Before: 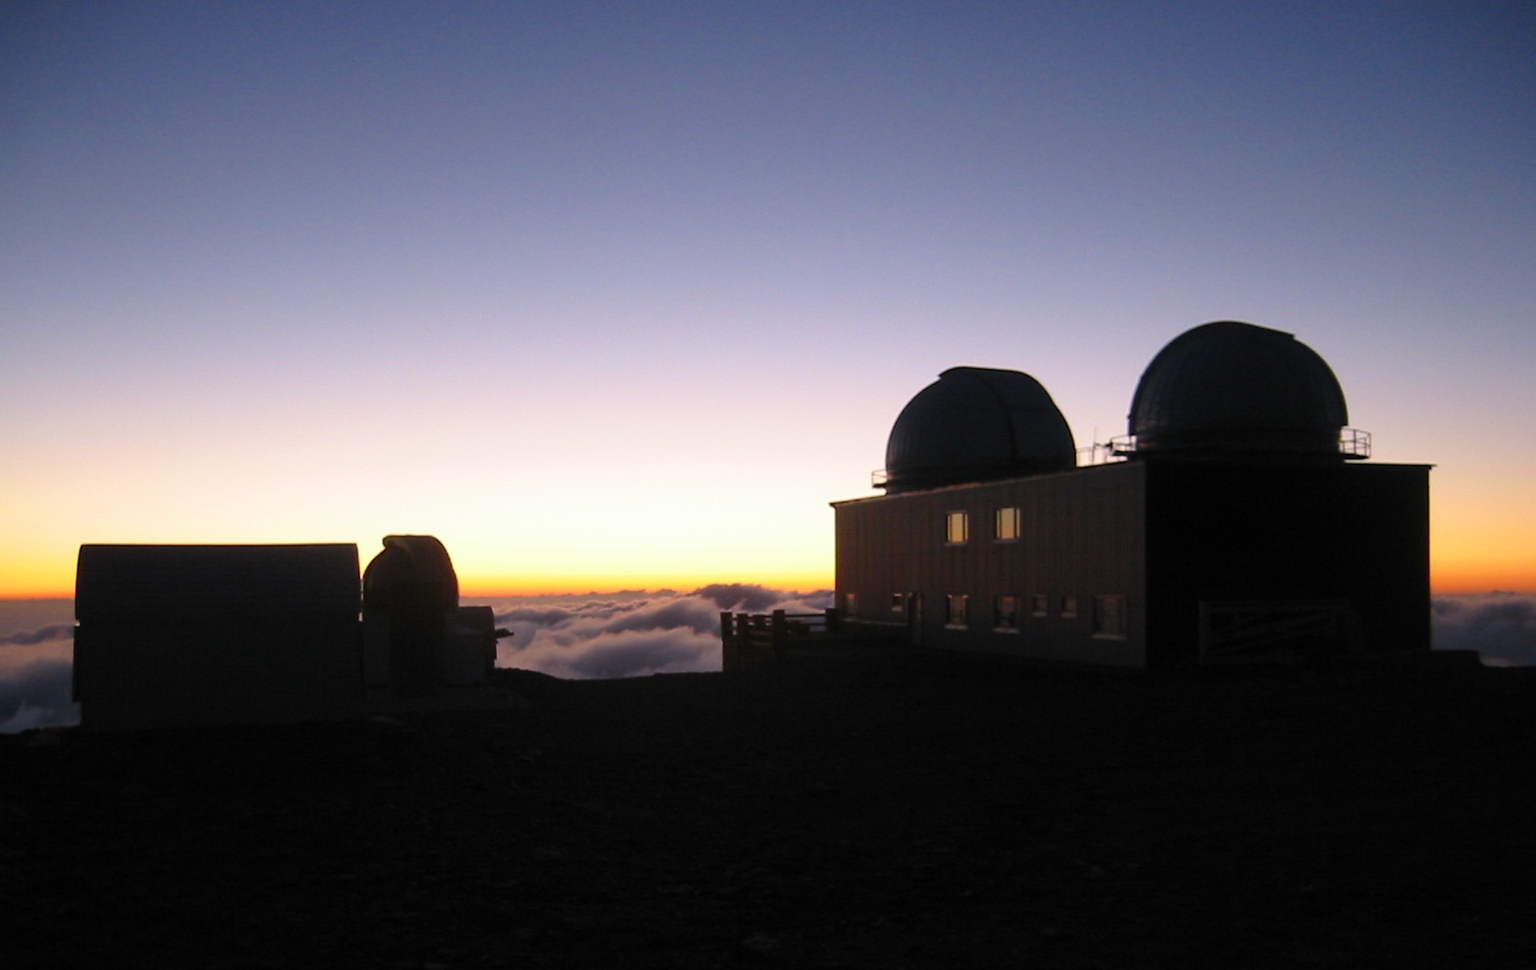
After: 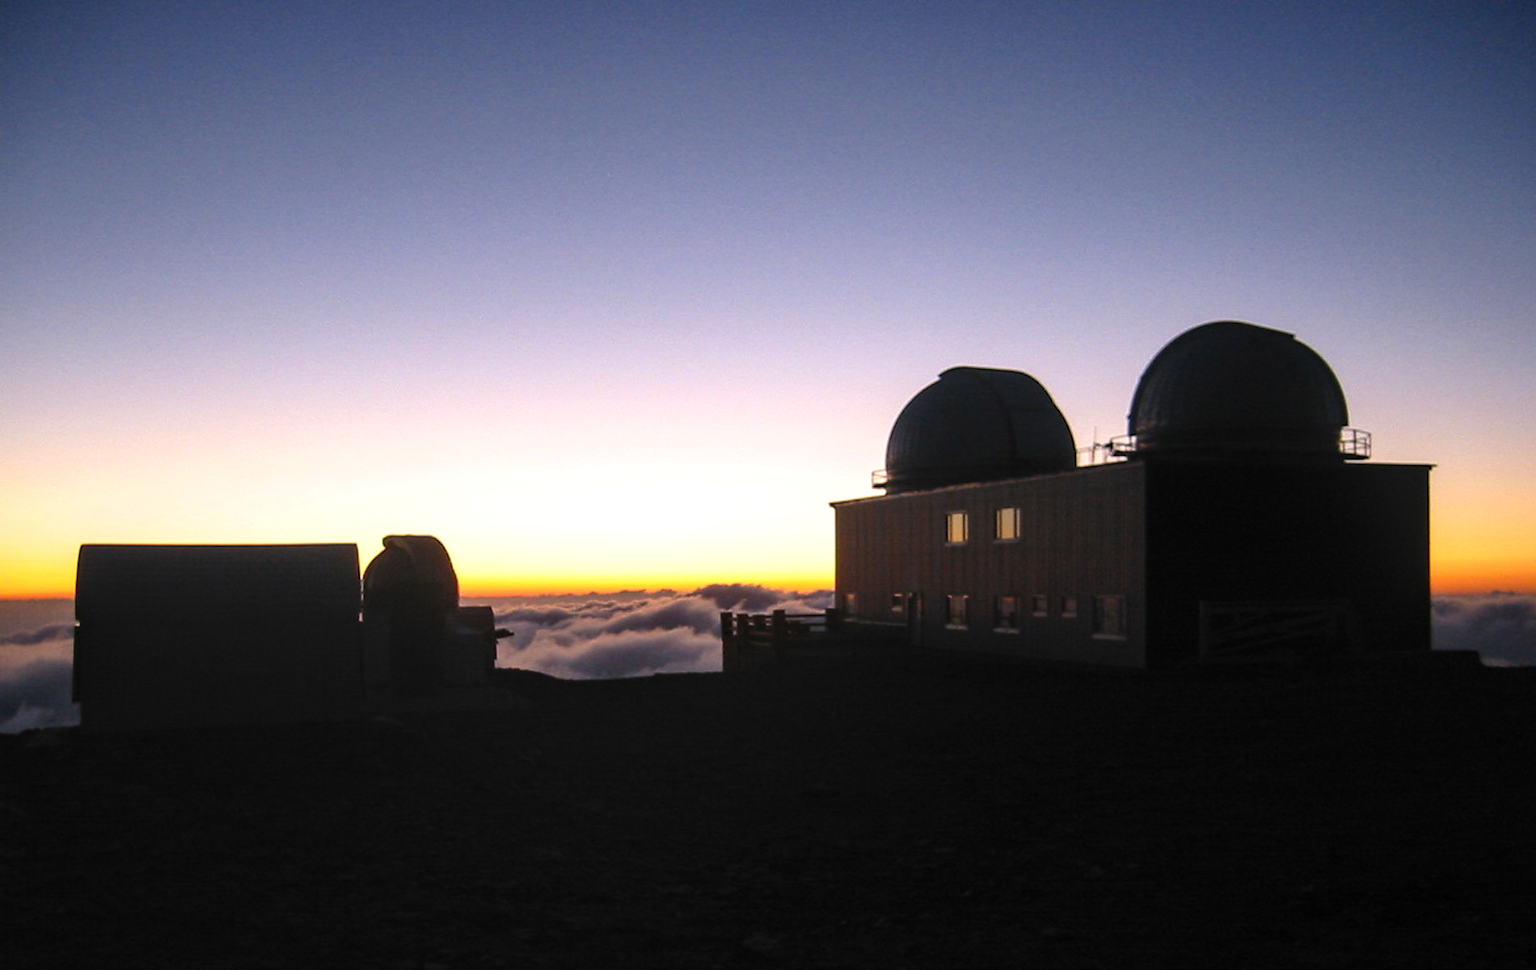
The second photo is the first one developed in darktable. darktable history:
local contrast: detail 130%
color balance rgb: highlights gain › chroma 0.243%, highlights gain › hue 333°, shadows fall-off 102.019%, perceptual saturation grading › global saturation 0.211%, perceptual brilliance grading › highlights 15.362%, perceptual brilliance grading › shadows -13.924%, mask middle-gray fulcrum 23.093%, global vibrance 15.986%, saturation formula JzAzBz (2021)
